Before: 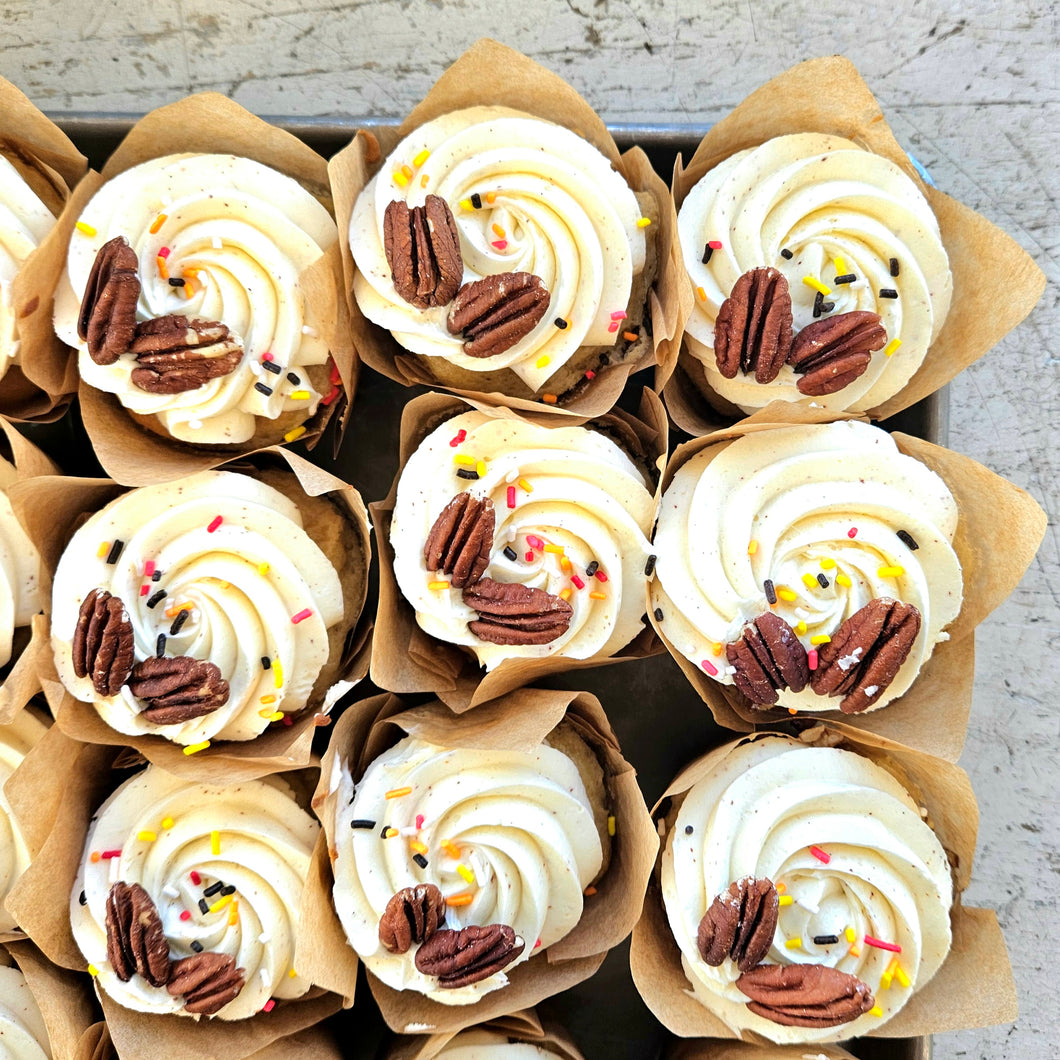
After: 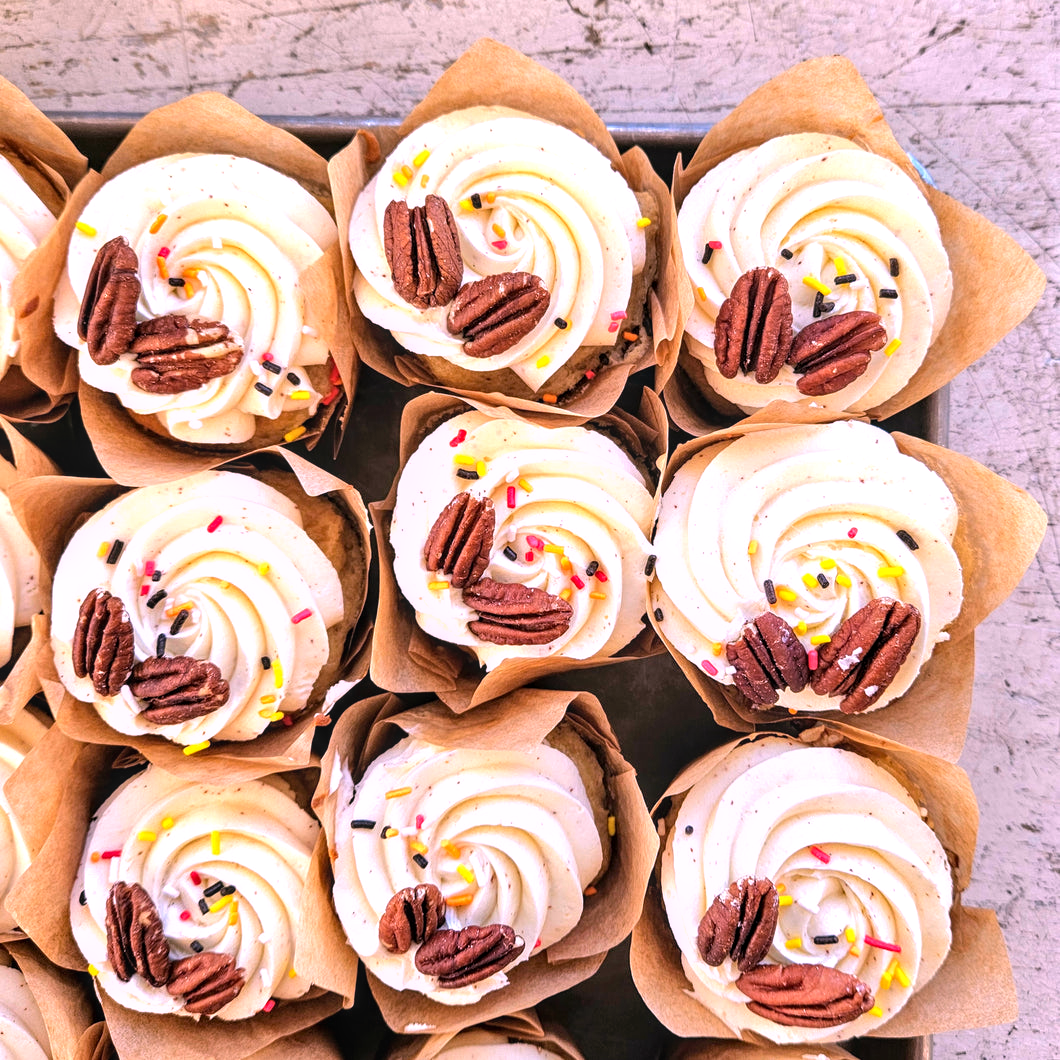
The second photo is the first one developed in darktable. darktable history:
white balance: red 1.188, blue 1.11
local contrast: on, module defaults
